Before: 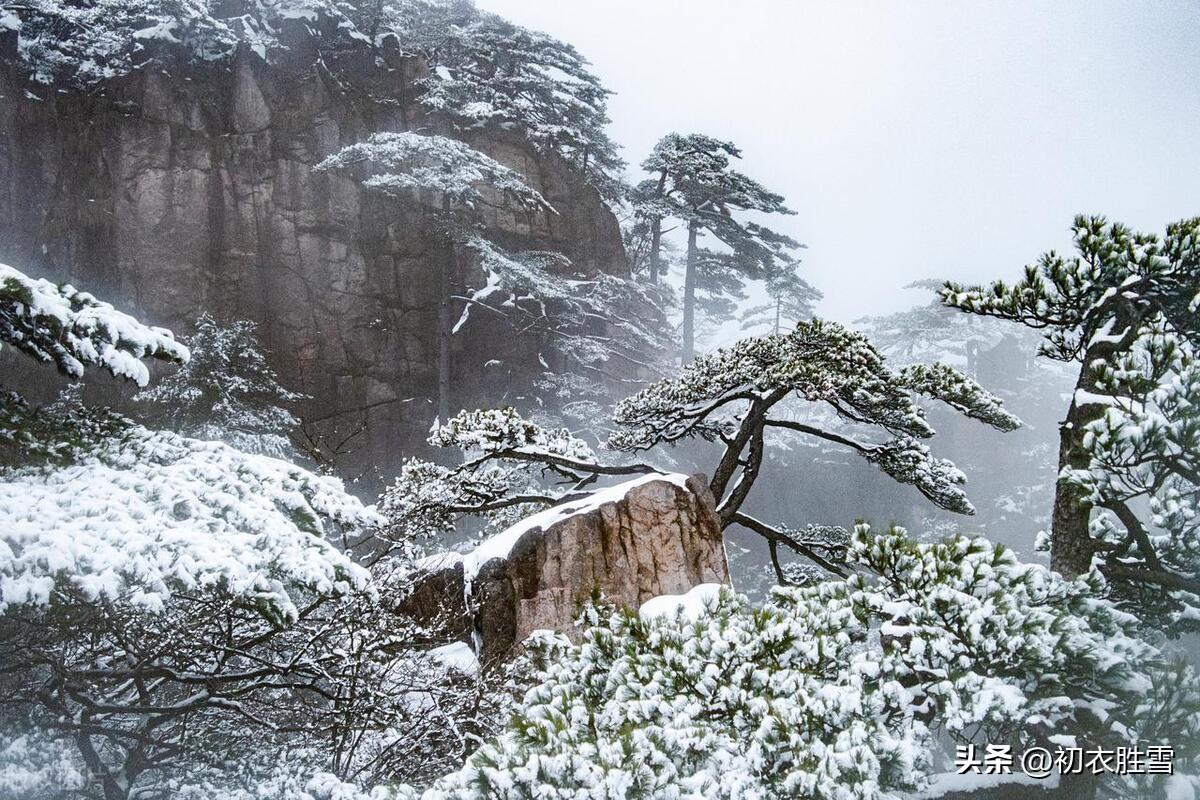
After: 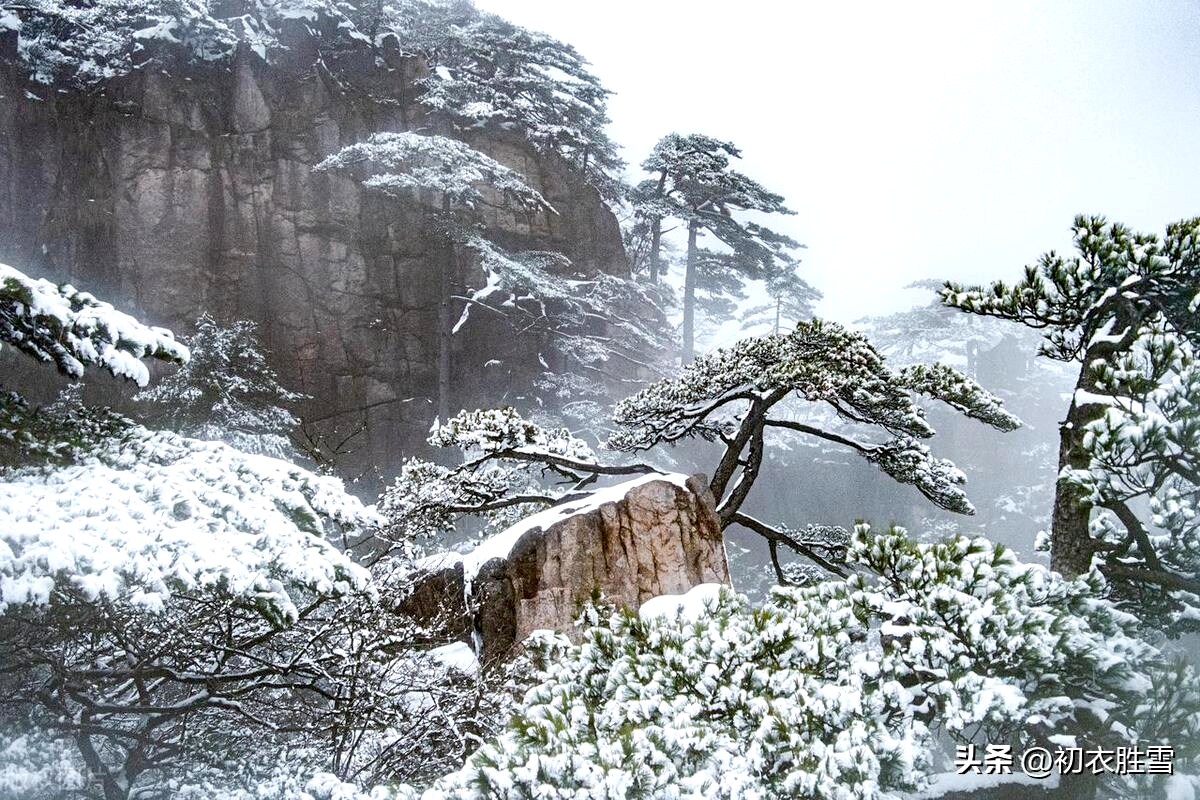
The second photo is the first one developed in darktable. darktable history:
exposure: black level correction 0.005, exposure 0.277 EV, compensate exposure bias true, compensate highlight preservation false
